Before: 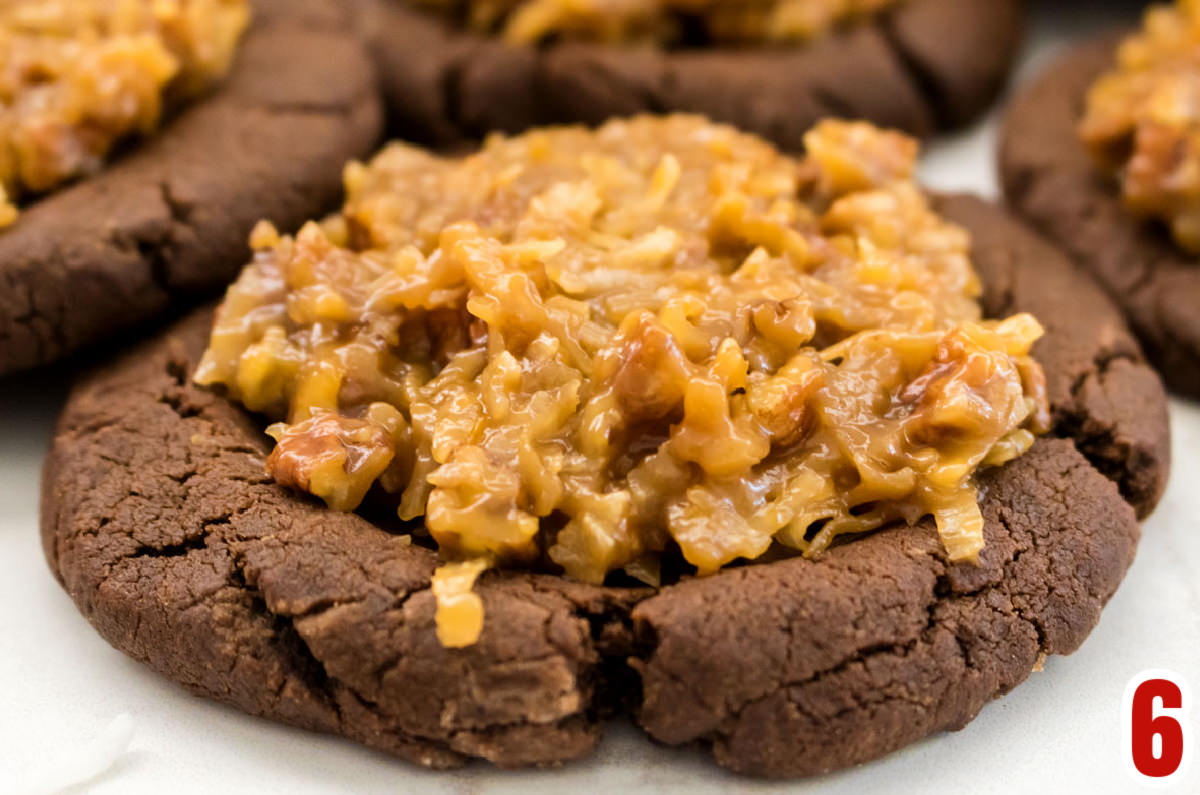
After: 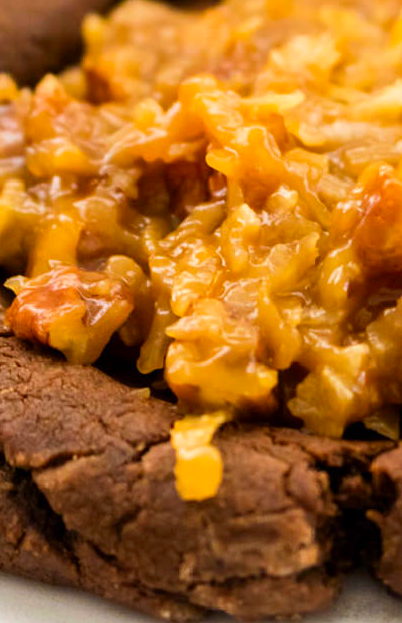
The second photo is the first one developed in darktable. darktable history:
crop and rotate: left 21.77%, top 18.528%, right 44.676%, bottom 2.997%
color correction: saturation 1.34
